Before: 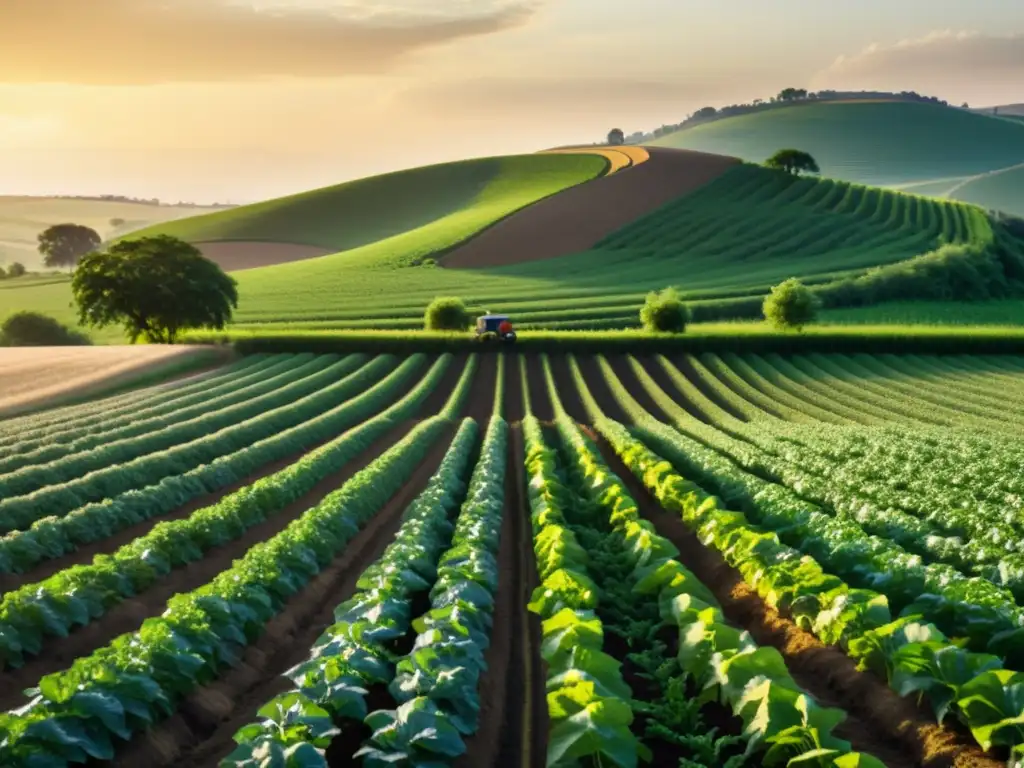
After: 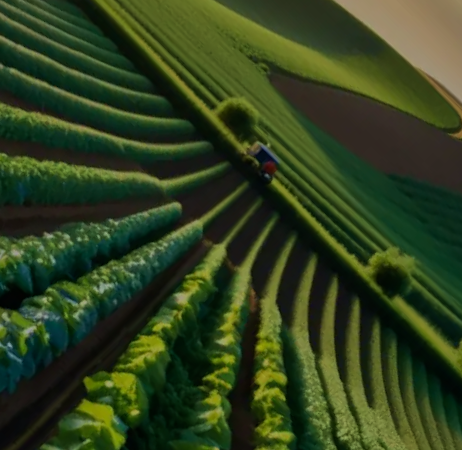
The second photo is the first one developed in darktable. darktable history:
crop and rotate: angle -45.88°, top 16.035%, right 0.956%, bottom 11.602%
velvia: strength 36.4%
exposure: exposure -1.465 EV, compensate highlight preservation false
